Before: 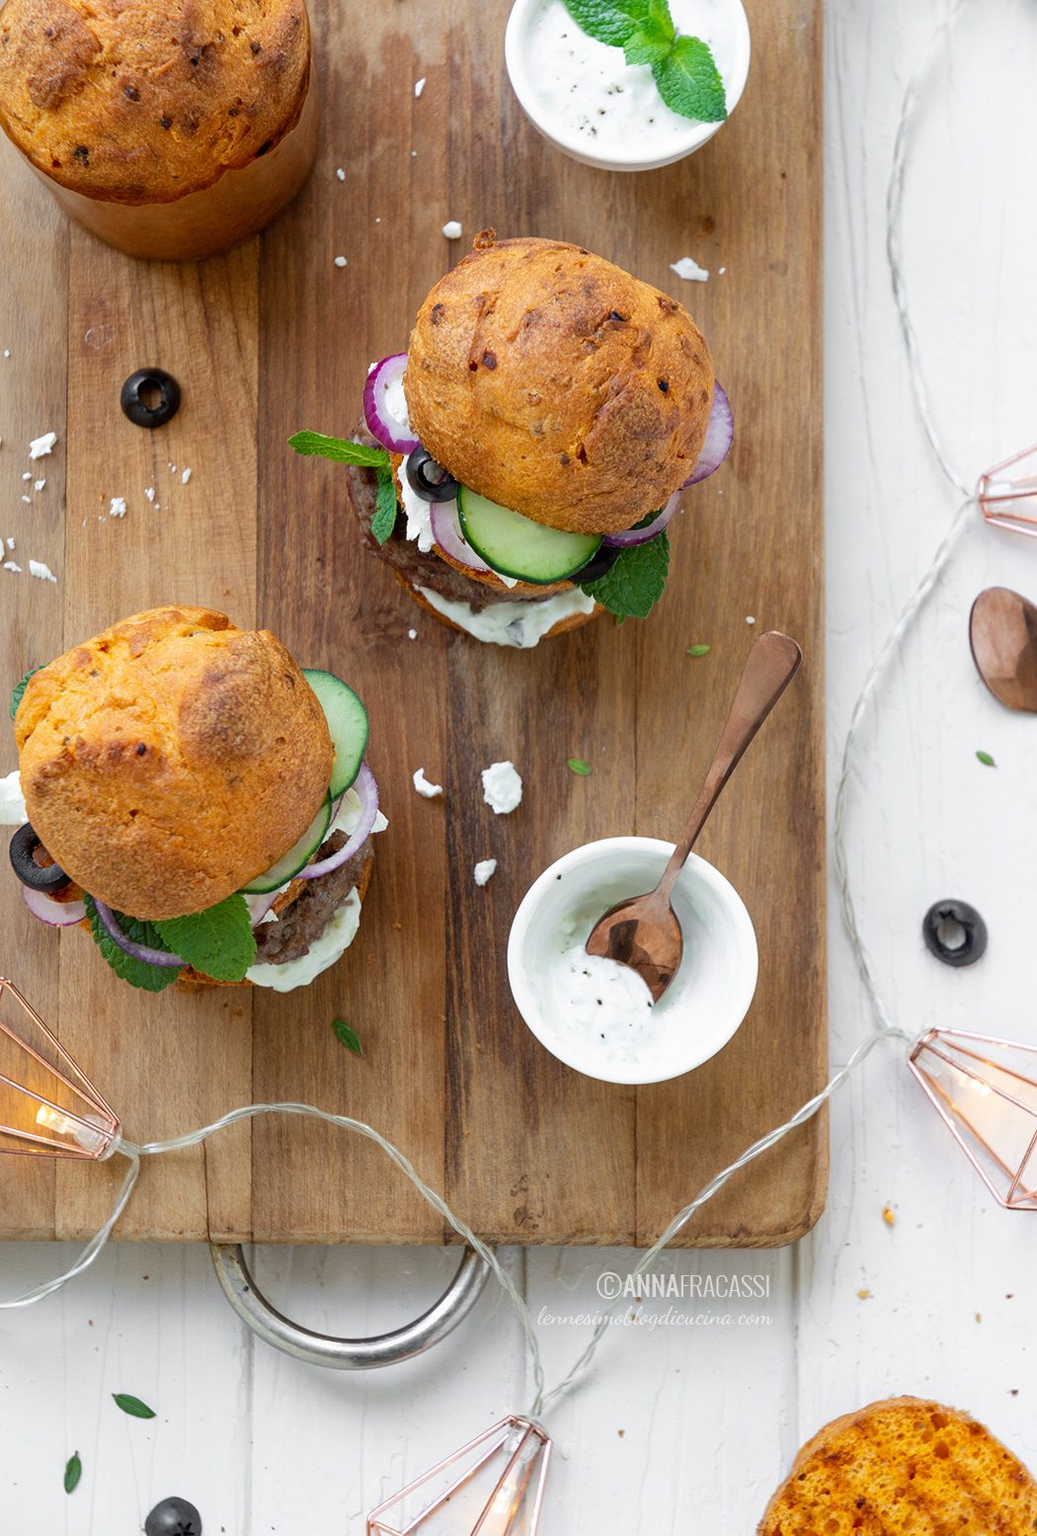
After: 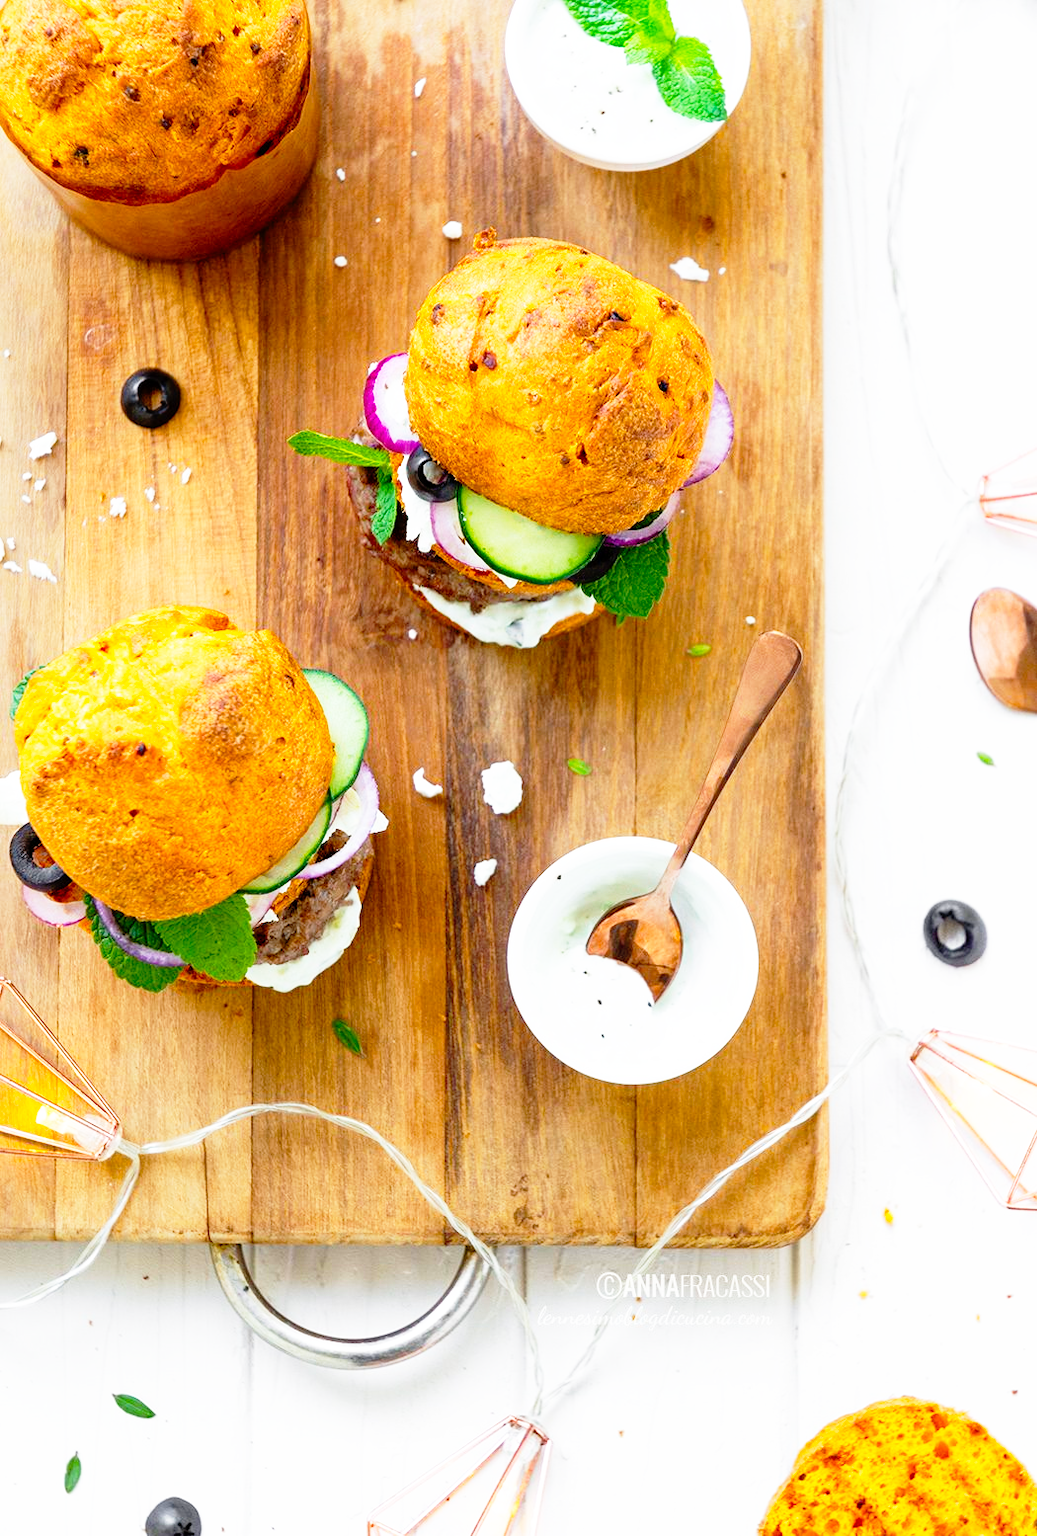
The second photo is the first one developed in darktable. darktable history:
tone equalizer: on, module defaults
color balance rgb: perceptual saturation grading › global saturation 25%, global vibrance 20%
base curve: curves: ch0 [(0, 0) (0.012, 0.01) (0.073, 0.168) (0.31, 0.711) (0.645, 0.957) (1, 1)], preserve colors none
